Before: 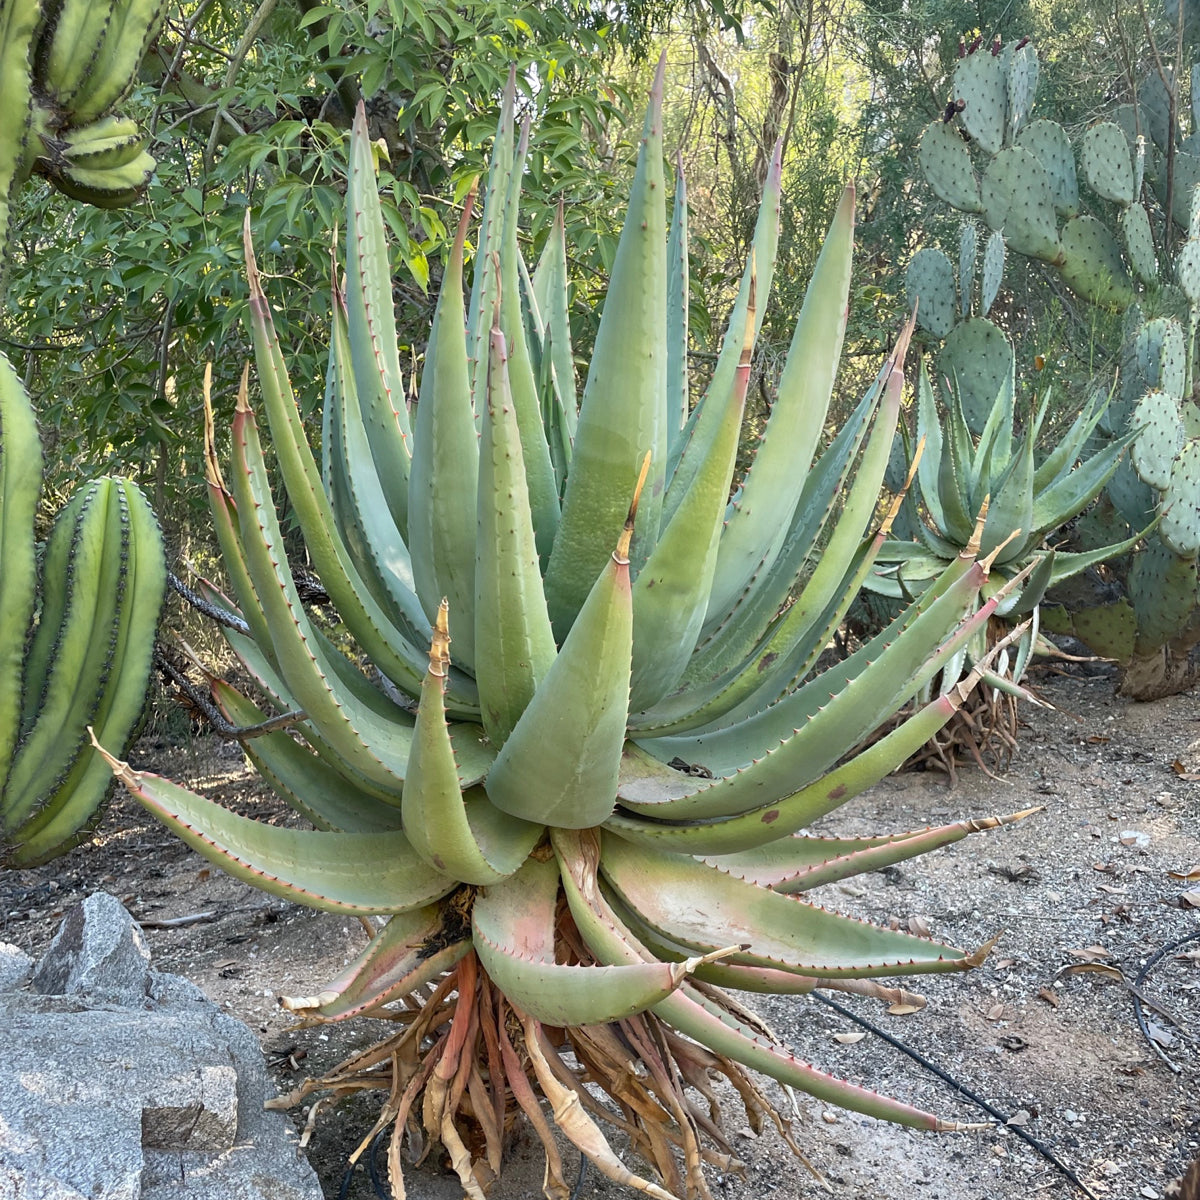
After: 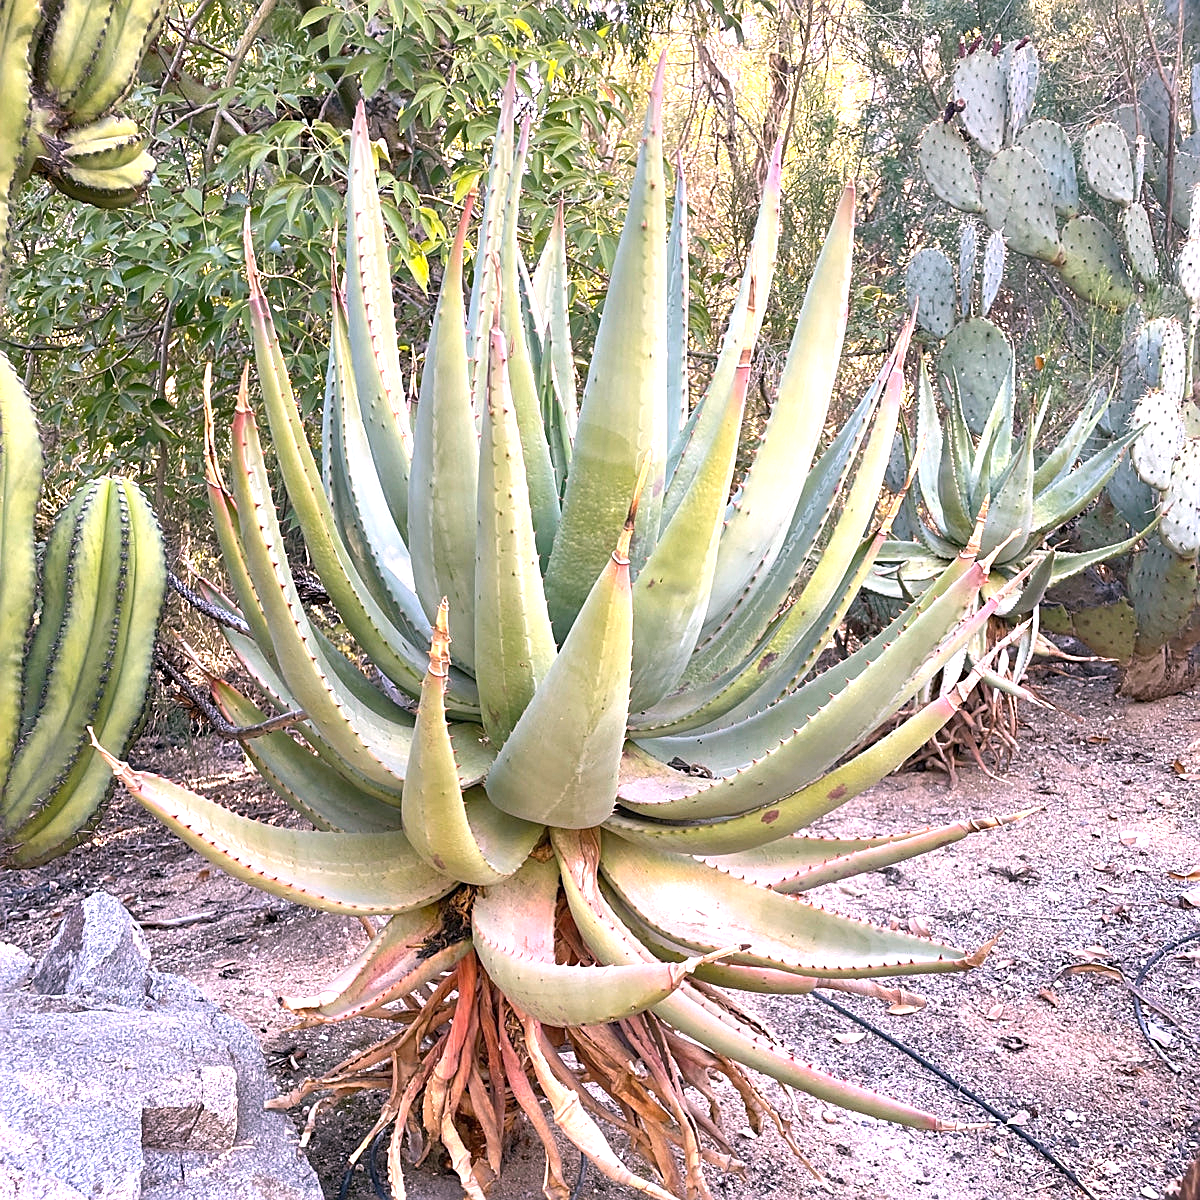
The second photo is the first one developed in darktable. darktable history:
white balance: red 1.188, blue 1.11
tone equalizer: on, module defaults
exposure: exposure 0.77 EV, compensate highlight preservation false
sharpen: on, module defaults
